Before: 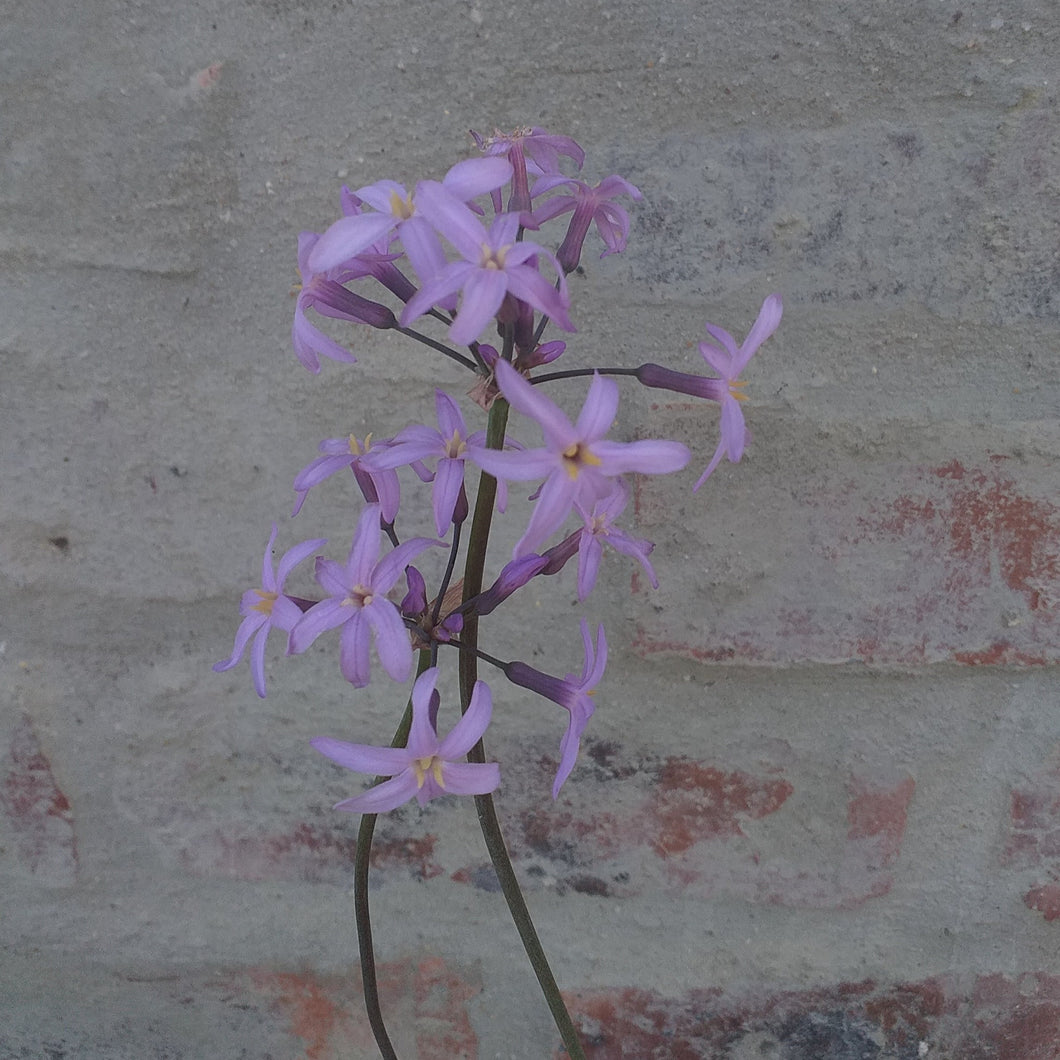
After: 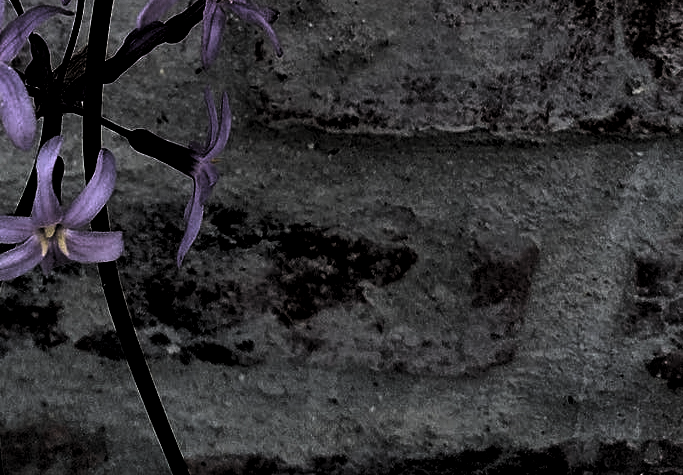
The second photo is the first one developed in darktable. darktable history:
local contrast: mode bilateral grid, contrast 20, coarseness 50, detail 120%, midtone range 0.2
crop and rotate: left 35.509%, top 50.238%, bottom 4.934%
exposure: black level correction 0, exposure -0.766 EV, compensate highlight preservation false
levels: mode automatic, black 8.58%, gray 59.42%, levels [0, 0.445, 1]
